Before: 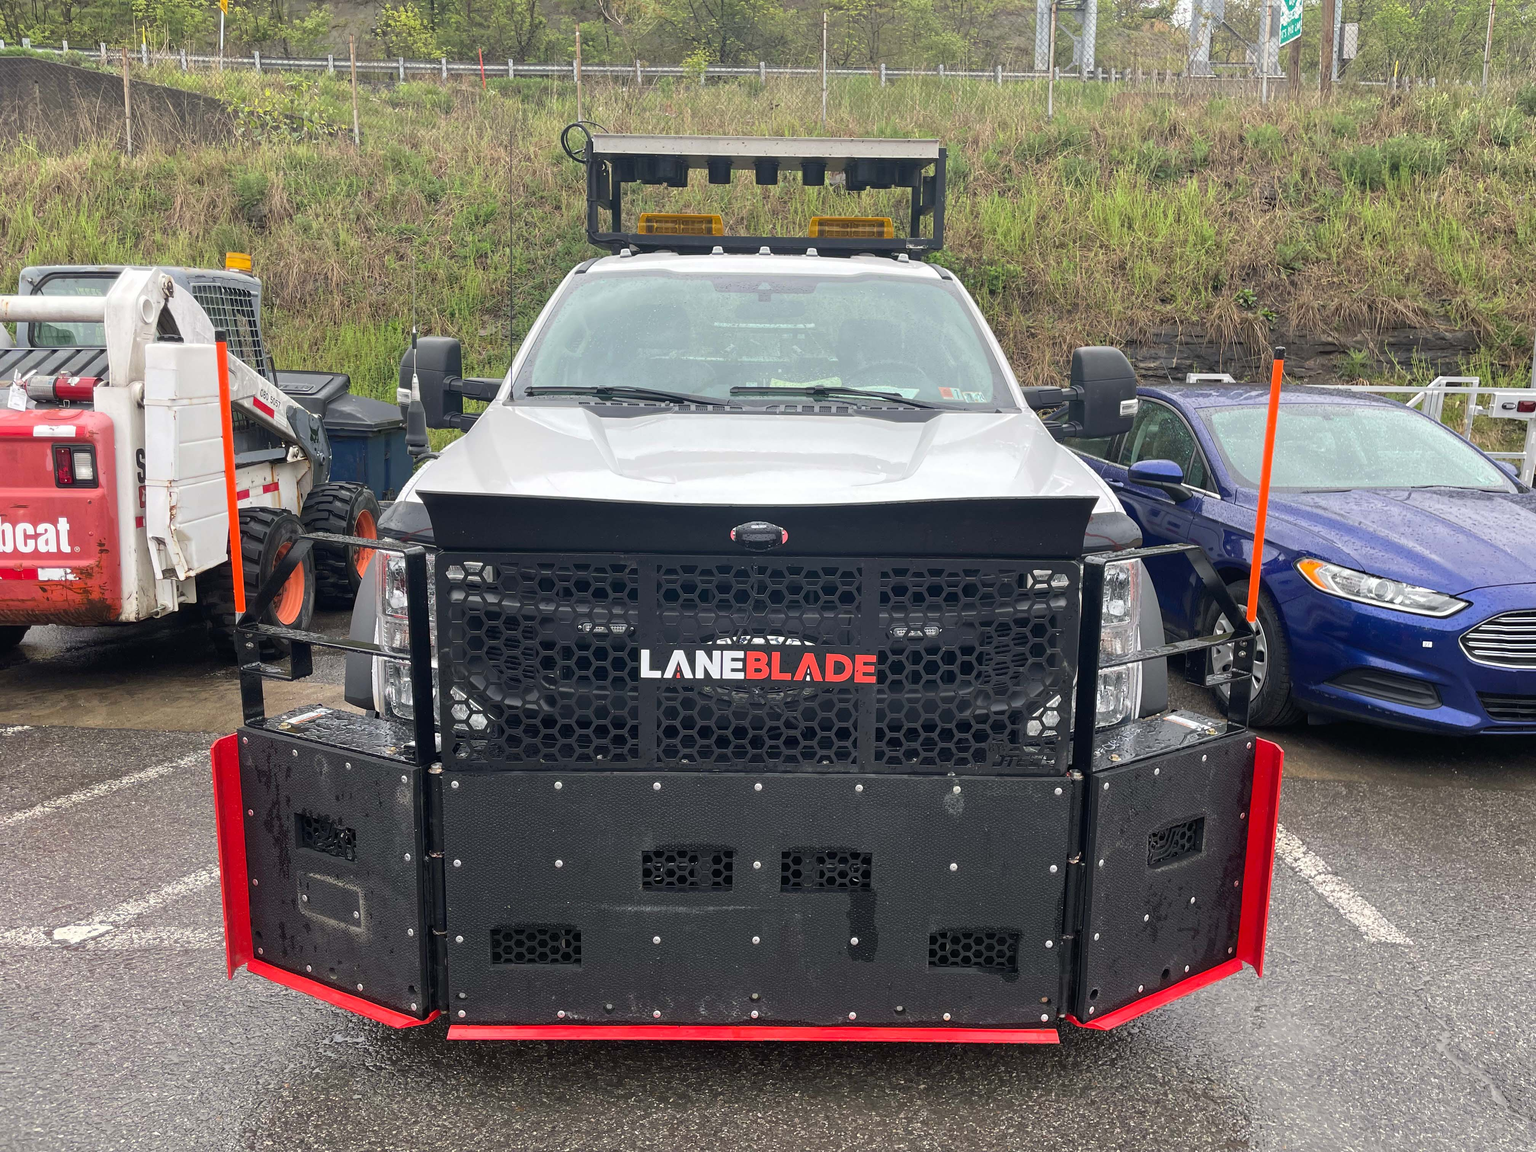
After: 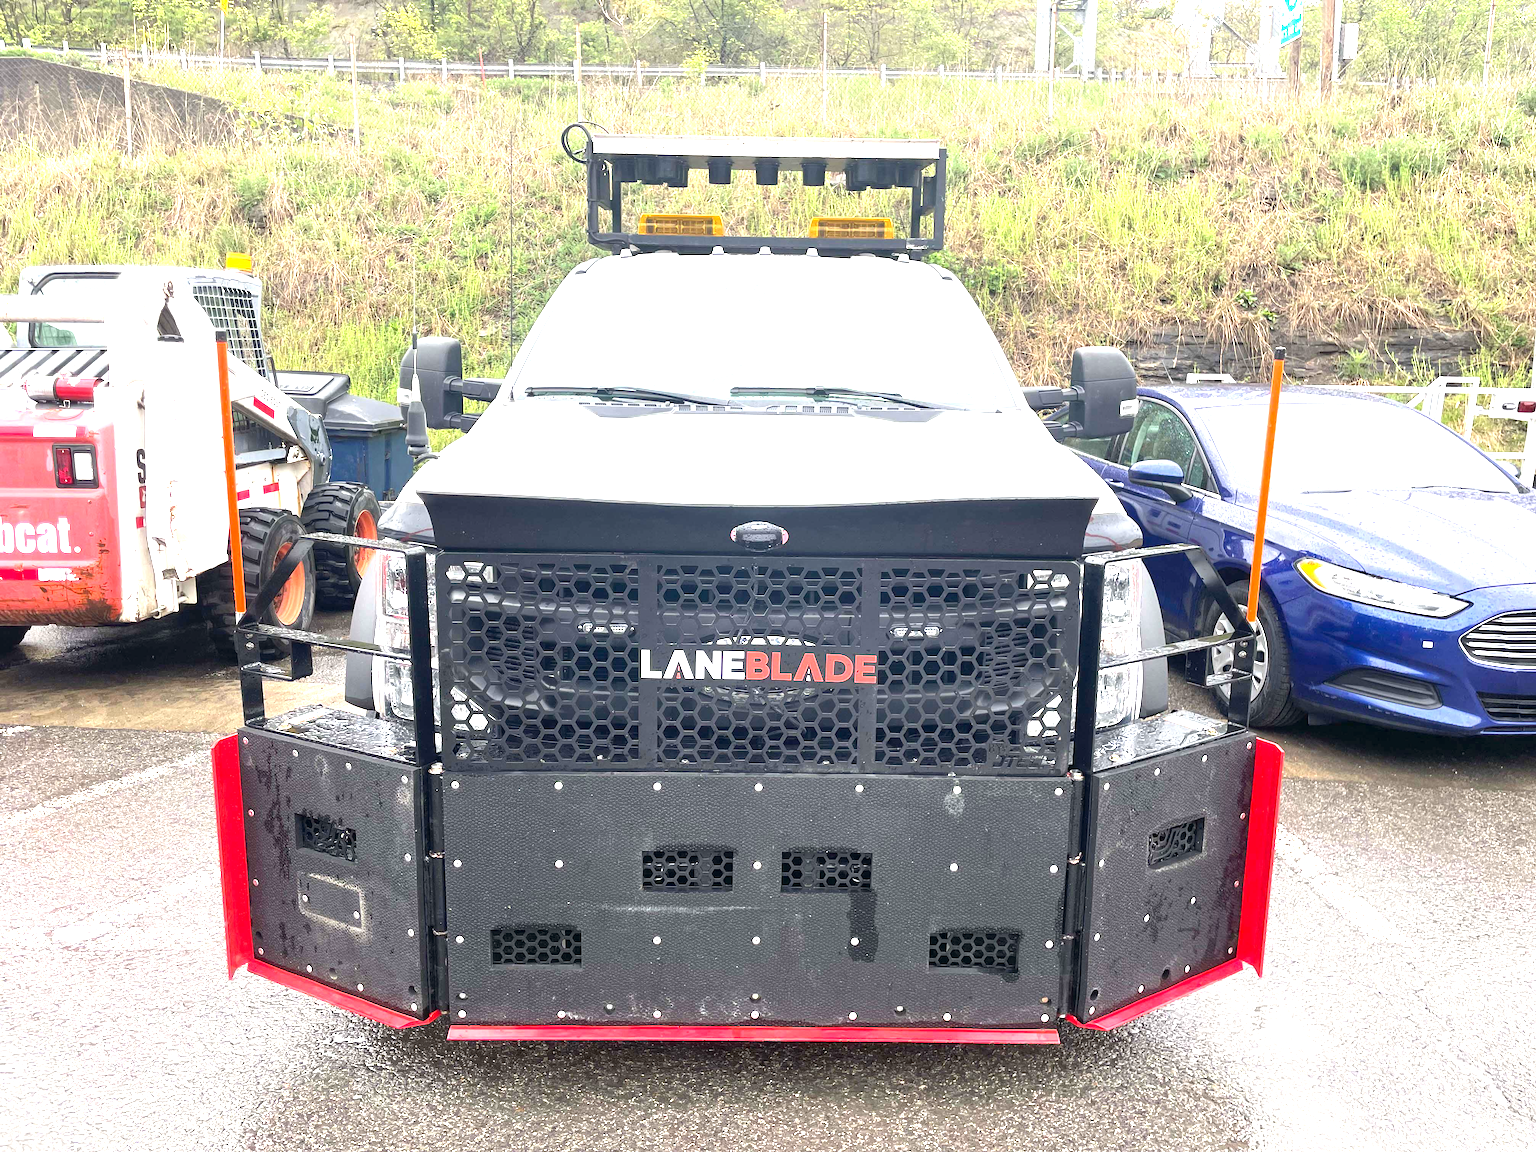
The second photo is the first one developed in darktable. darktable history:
exposure: black level correction 0.001, exposure 1.731 EV, compensate exposure bias true, compensate highlight preservation false
